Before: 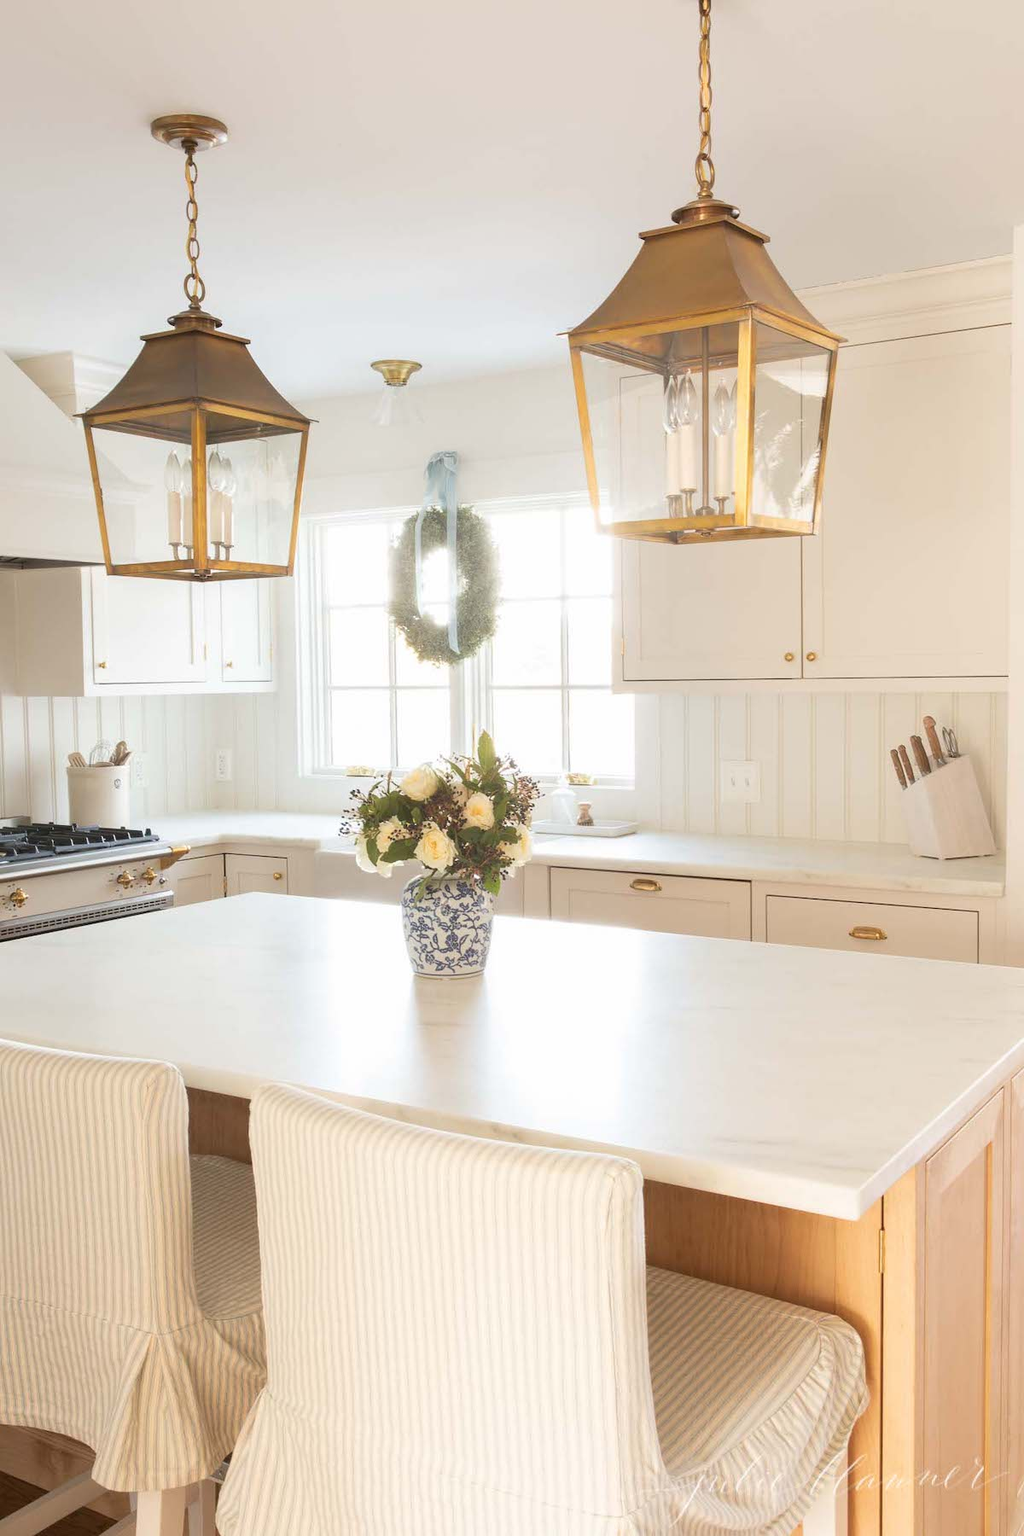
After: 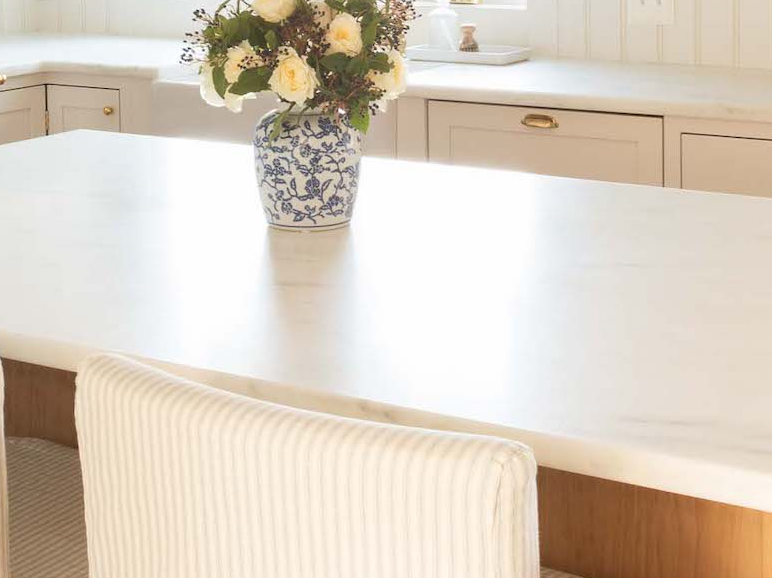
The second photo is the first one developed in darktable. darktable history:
crop: left 18.118%, top 50.921%, right 17.51%, bottom 16.918%
